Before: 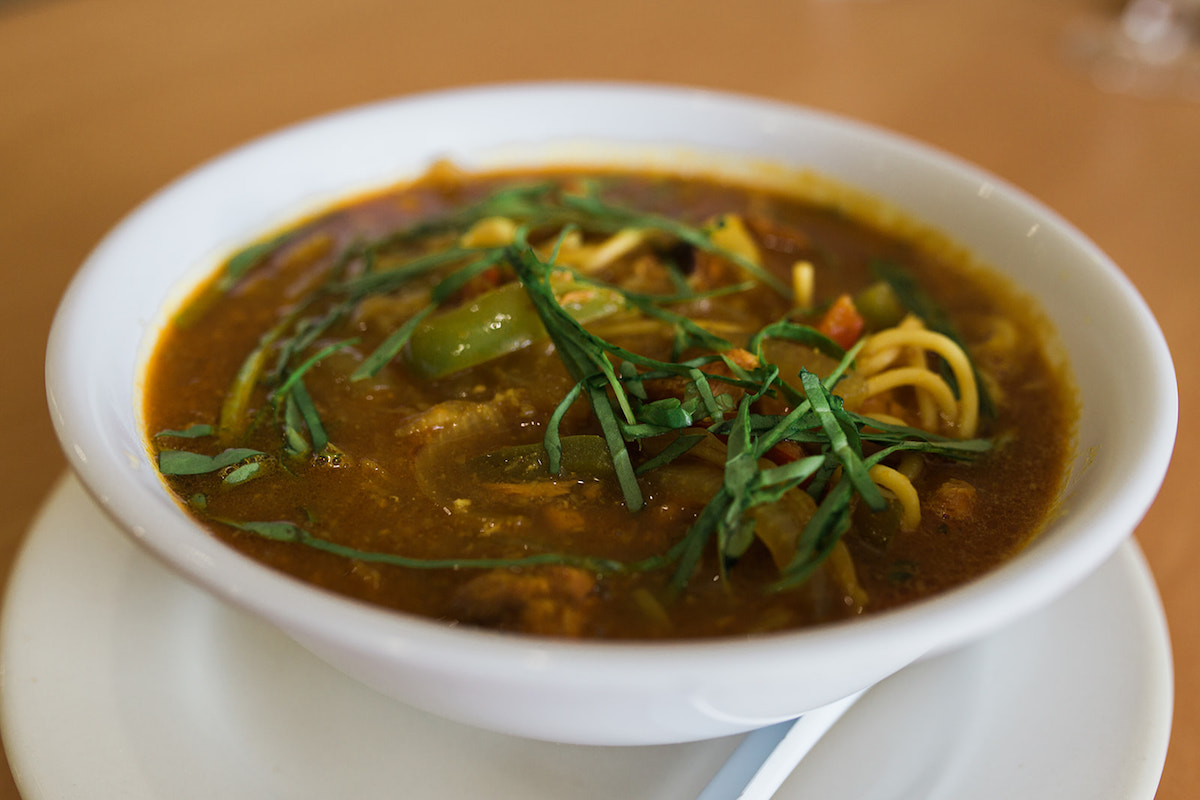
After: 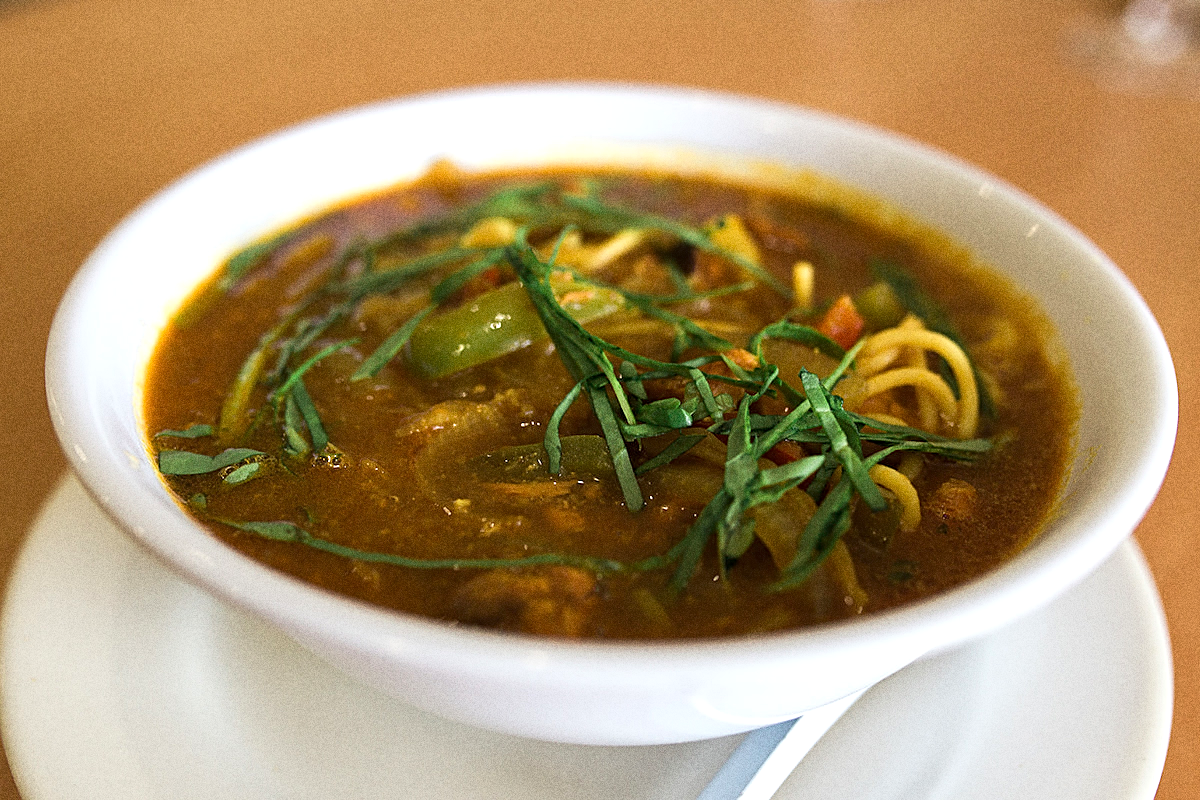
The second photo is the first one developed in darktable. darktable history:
tone equalizer: on, module defaults
exposure: black level correction 0.001, exposure 0.5 EV, compensate exposure bias true, compensate highlight preservation false
sharpen: on, module defaults
grain: coarseness 0.09 ISO, strength 40%
